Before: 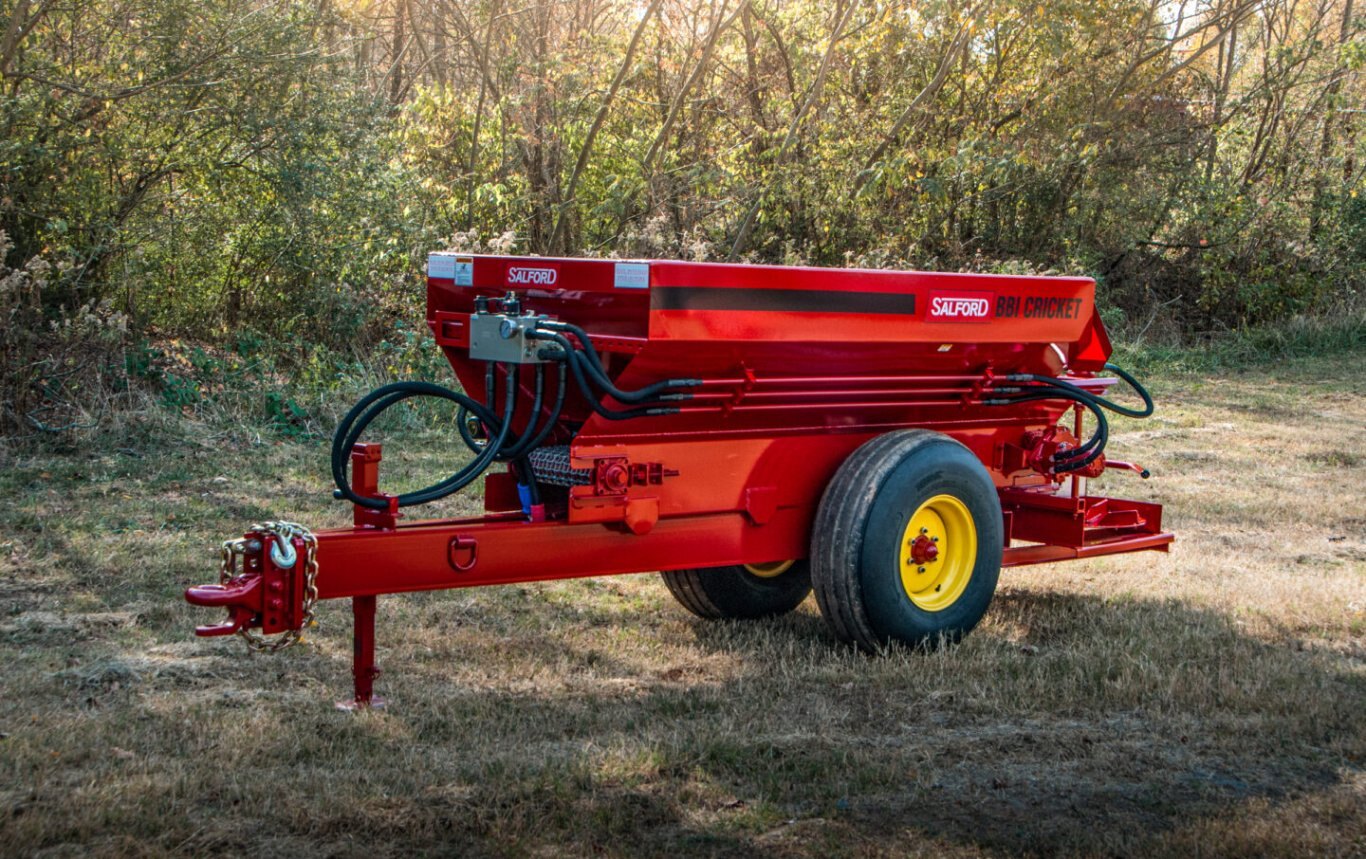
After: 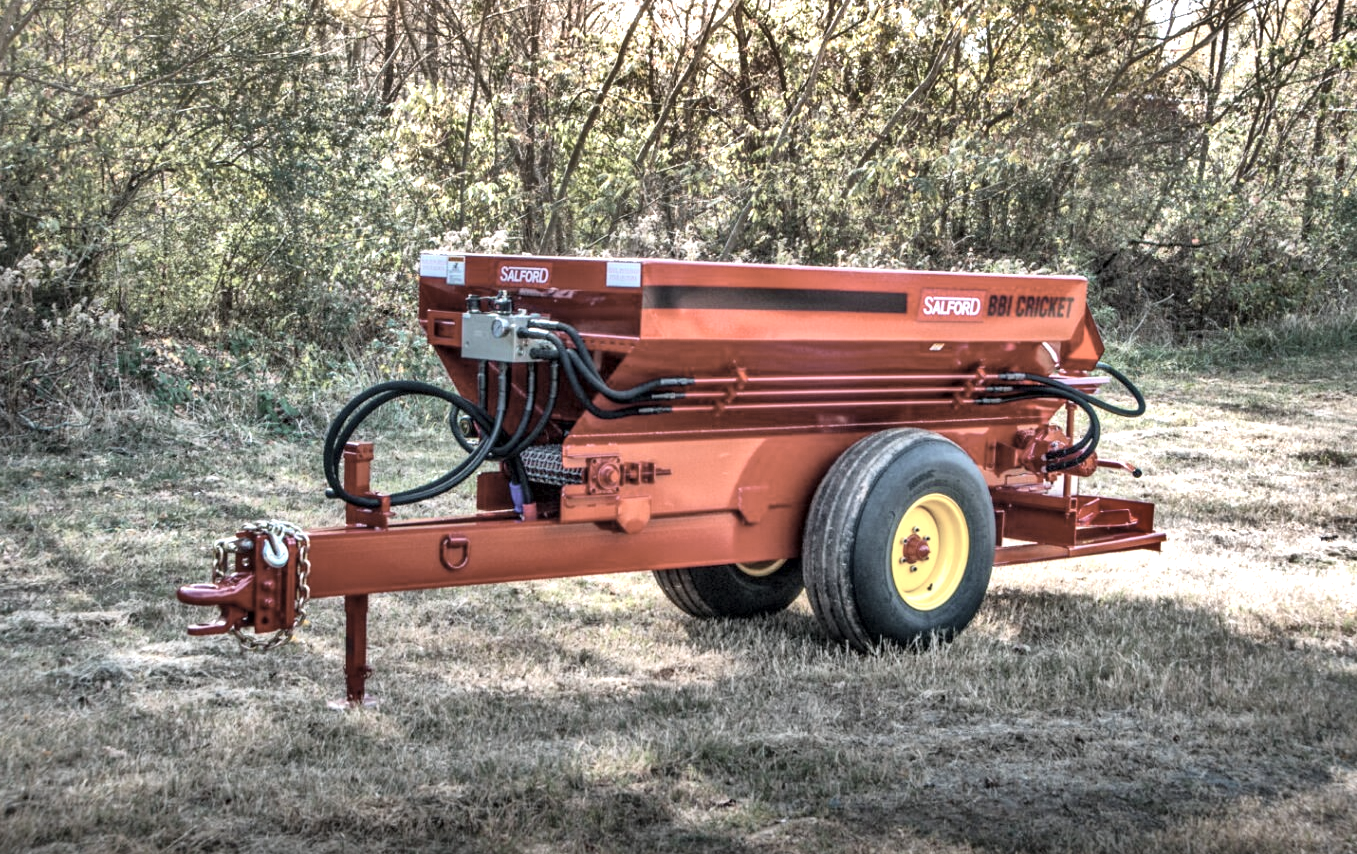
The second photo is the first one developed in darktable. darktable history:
crop and rotate: left 0.614%, top 0.179%, bottom 0.309%
shadows and highlights: shadows 24.5, highlights -78.15, soften with gaussian
local contrast: mode bilateral grid, contrast 25, coarseness 60, detail 151%, midtone range 0.2
contrast brightness saturation: brightness 0.18, saturation -0.5
exposure: black level correction 0, exposure 0.7 EV, compensate exposure bias true, compensate highlight preservation false
white balance: red 0.984, blue 1.059
